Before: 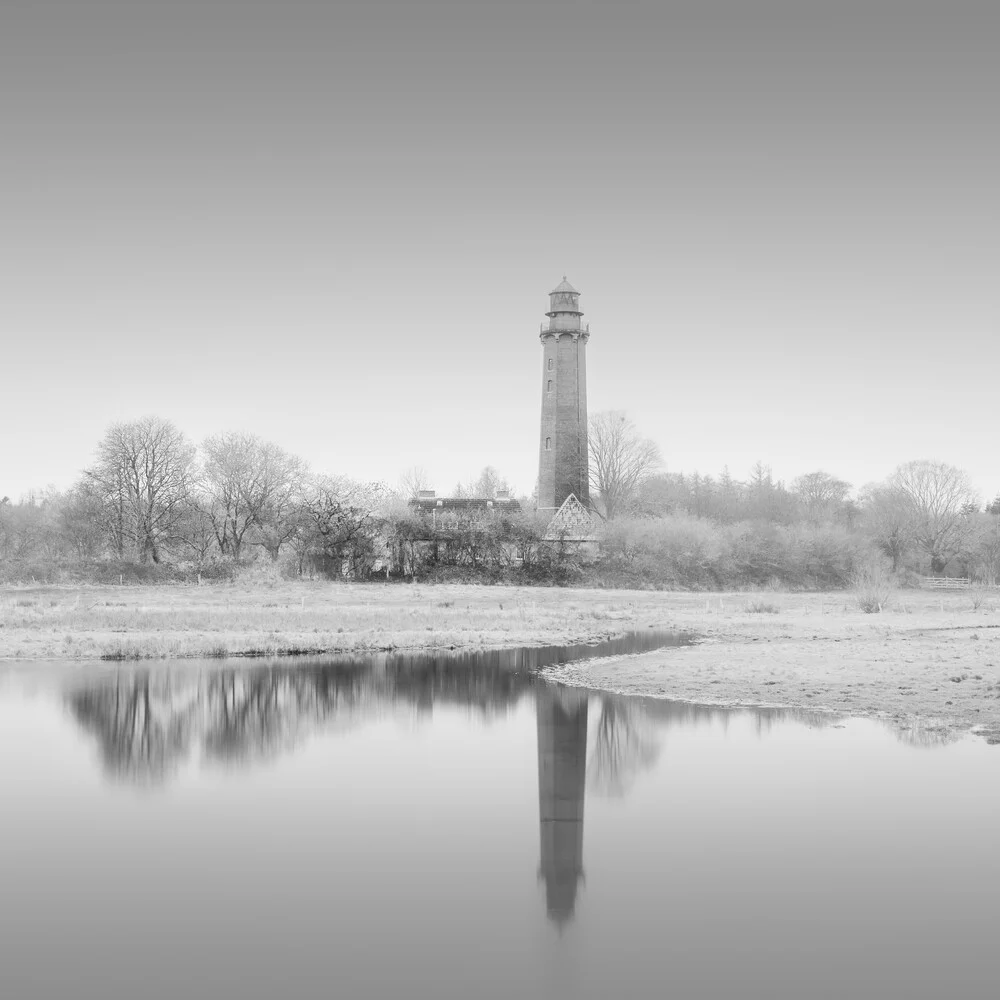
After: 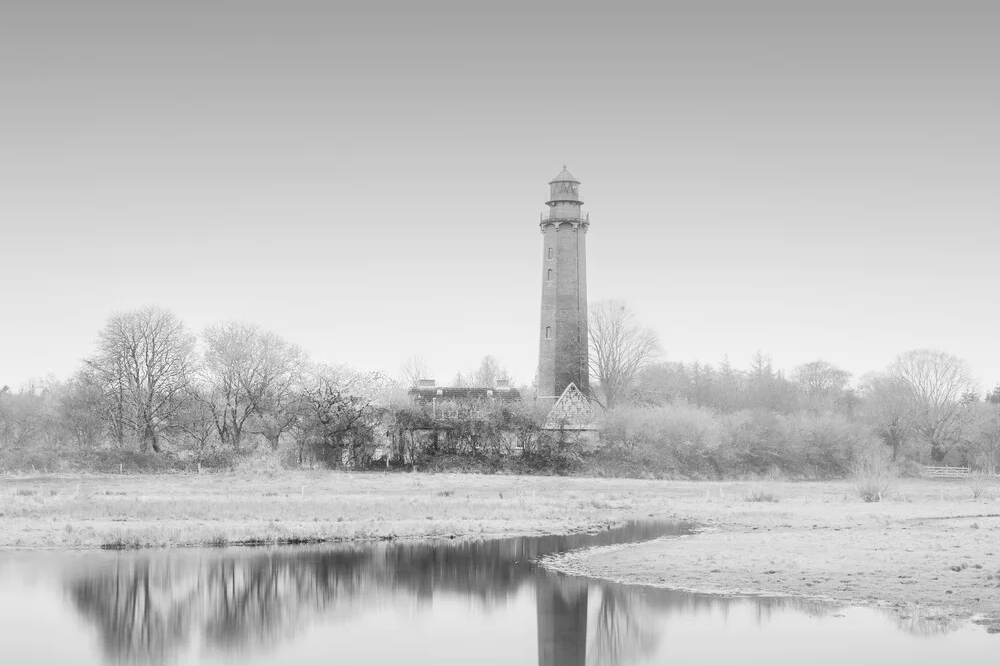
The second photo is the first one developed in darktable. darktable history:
crop: top 11.166%, bottom 22.168%
base curve: curves: ch0 [(0, 0) (0.472, 0.508) (1, 1)]
